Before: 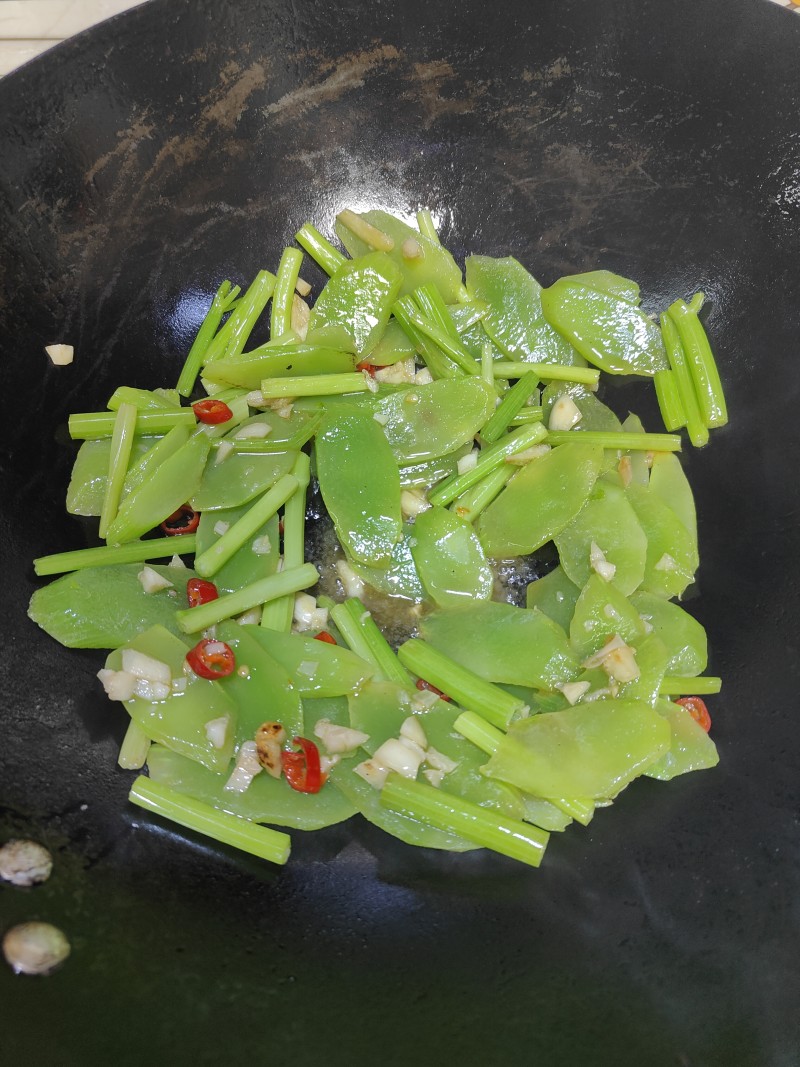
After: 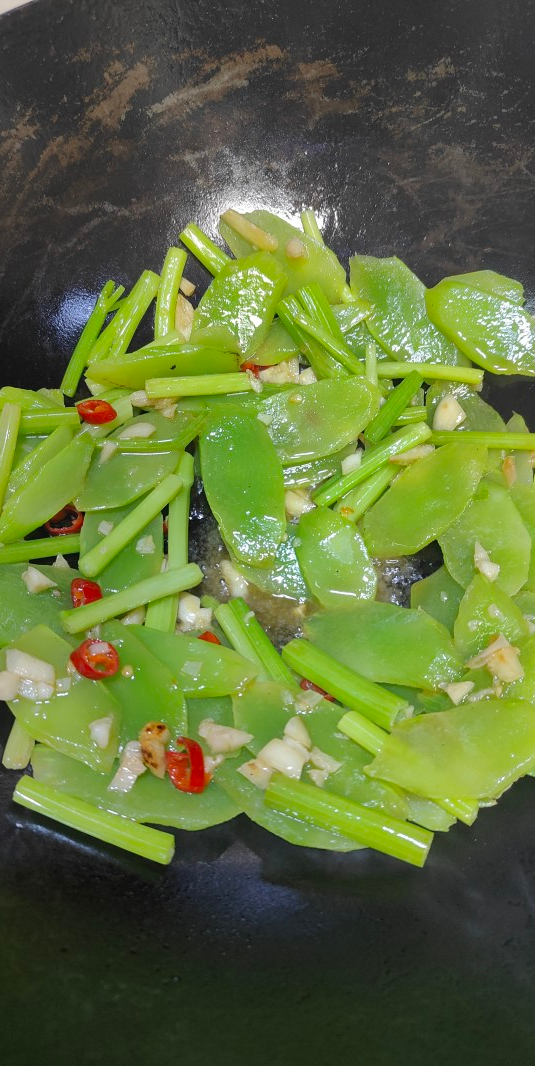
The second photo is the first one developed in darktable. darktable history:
crop and rotate: left 14.501%, right 18.599%
